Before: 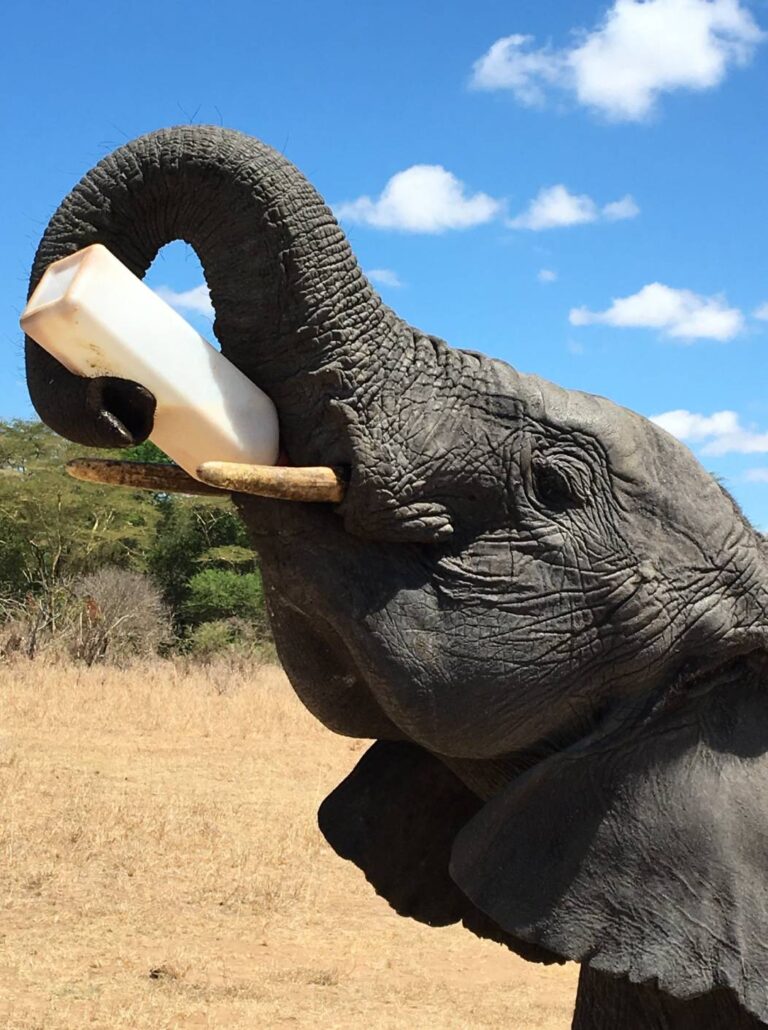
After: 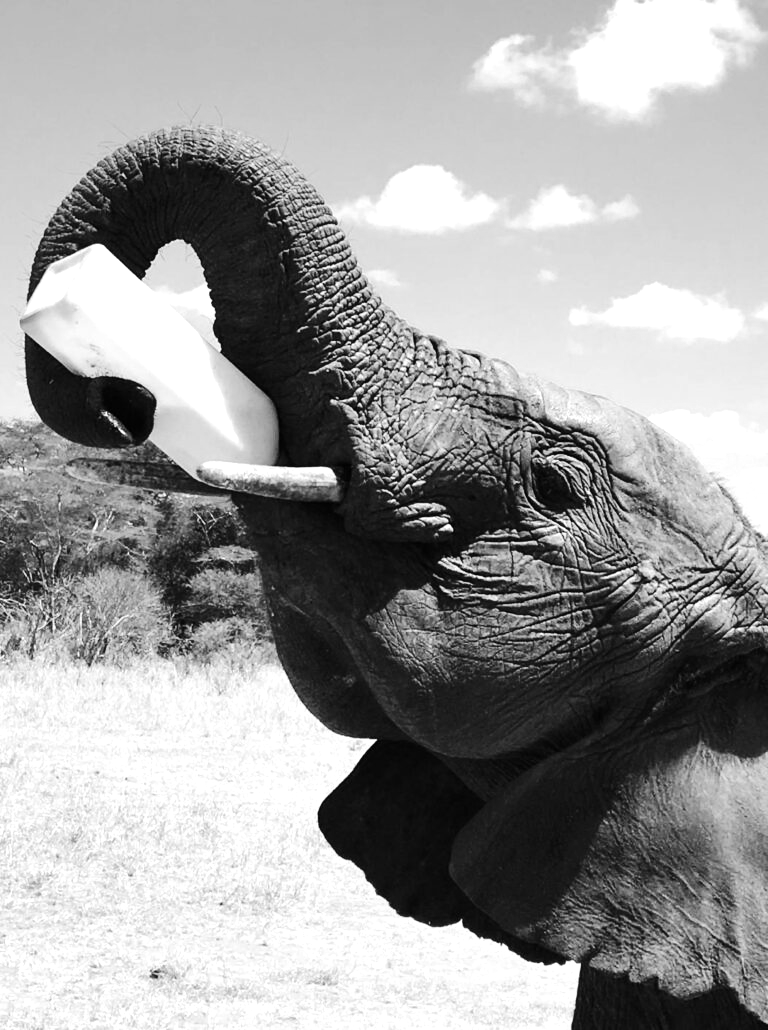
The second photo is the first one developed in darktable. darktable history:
monochrome: on, module defaults
tone equalizer: -8 EV -0.75 EV, -7 EV -0.7 EV, -6 EV -0.6 EV, -5 EV -0.4 EV, -3 EV 0.4 EV, -2 EV 0.6 EV, -1 EV 0.7 EV, +0 EV 0.75 EV, edges refinement/feathering 500, mask exposure compensation -1.57 EV, preserve details no
tone curve: curves: ch0 [(0, 0) (0.003, 0.004) (0.011, 0.015) (0.025, 0.033) (0.044, 0.058) (0.069, 0.091) (0.1, 0.131) (0.136, 0.179) (0.177, 0.233) (0.224, 0.295) (0.277, 0.364) (0.335, 0.434) (0.399, 0.51) (0.468, 0.583) (0.543, 0.654) (0.623, 0.724) (0.709, 0.789) (0.801, 0.852) (0.898, 0.924) (1, 1)], preserve colors none
